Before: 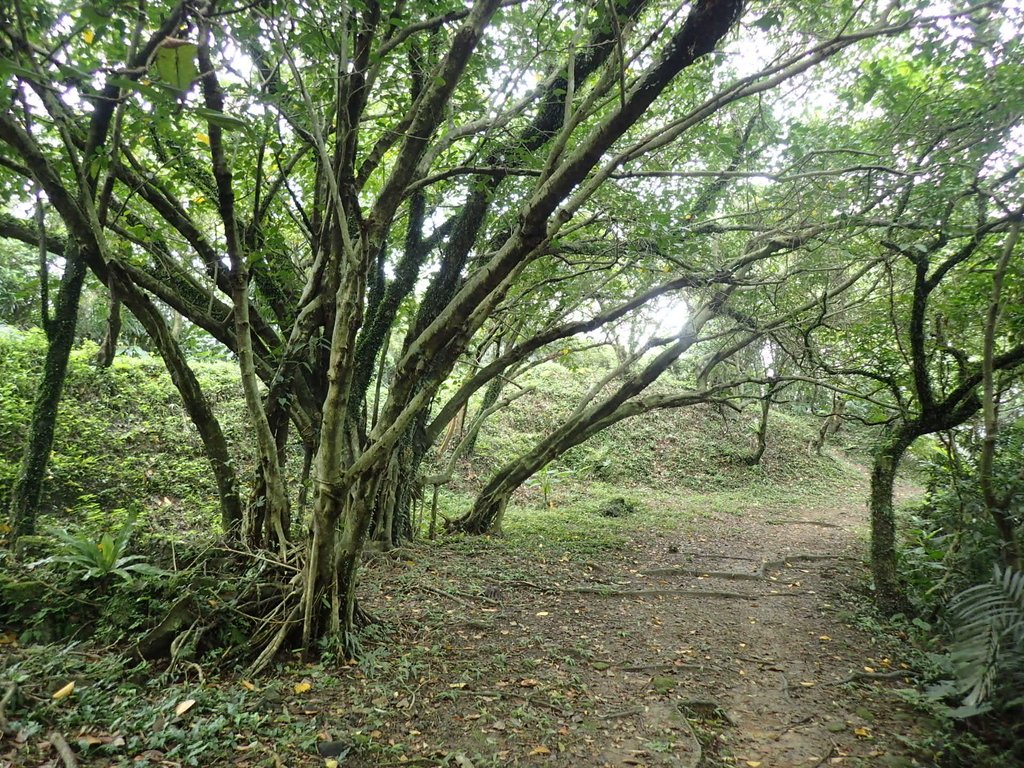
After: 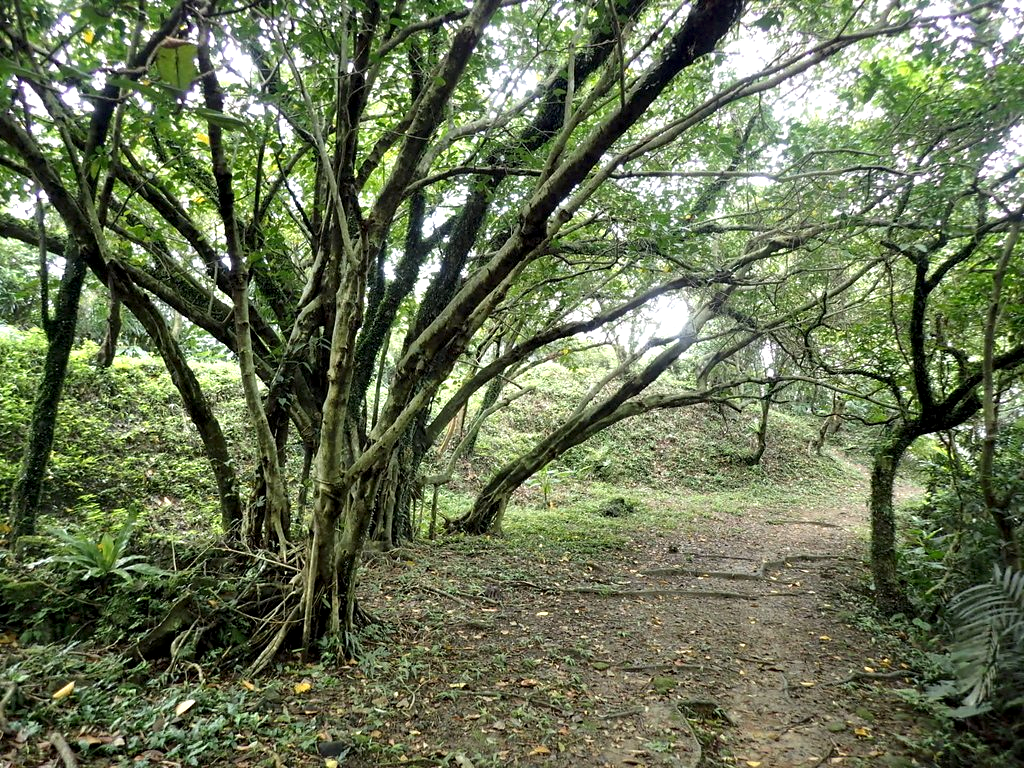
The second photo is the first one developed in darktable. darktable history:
contrast equalizer: octaves 7, y [[0.6 ×6], [0.55 ×6], [0 ×6], [0 ×6], [0 ×6]], mix 0.596
